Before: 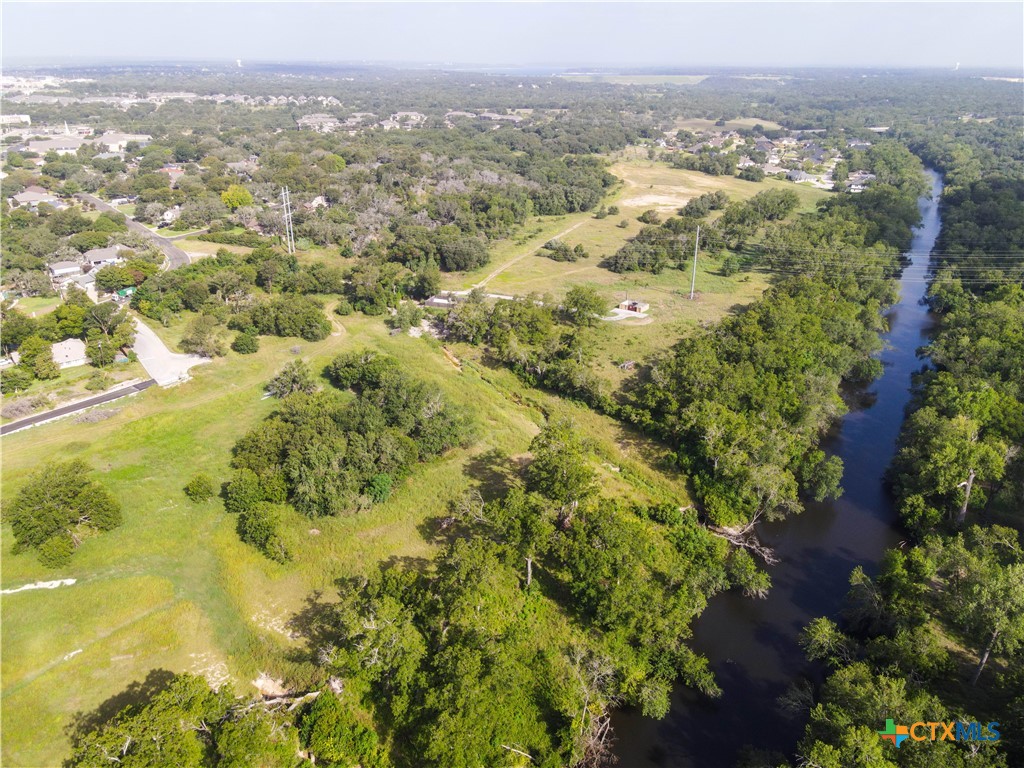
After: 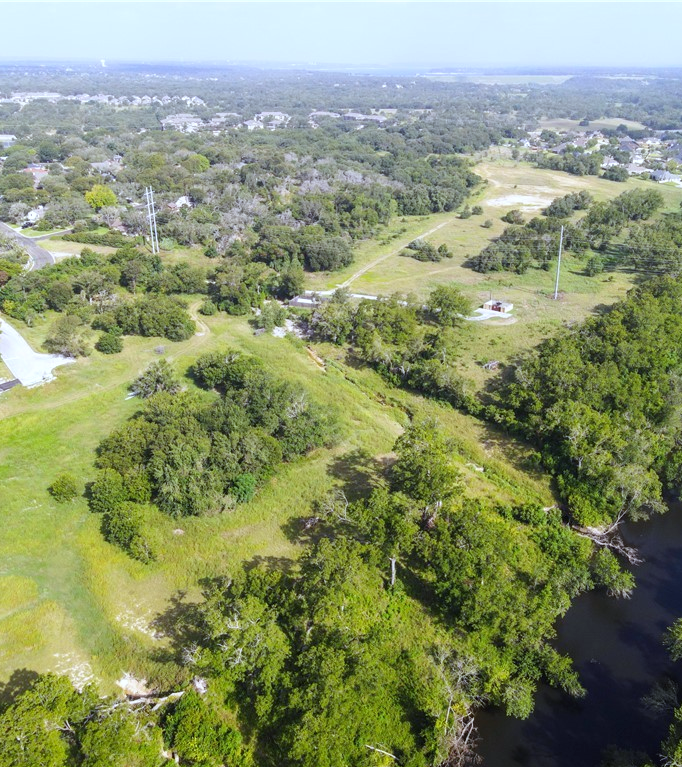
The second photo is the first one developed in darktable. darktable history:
levels: levels [0, 0.48, 0.961]
white balance: red 0.924, blue 1.095
crop and rotate: left 13.342%, right 19.991%
